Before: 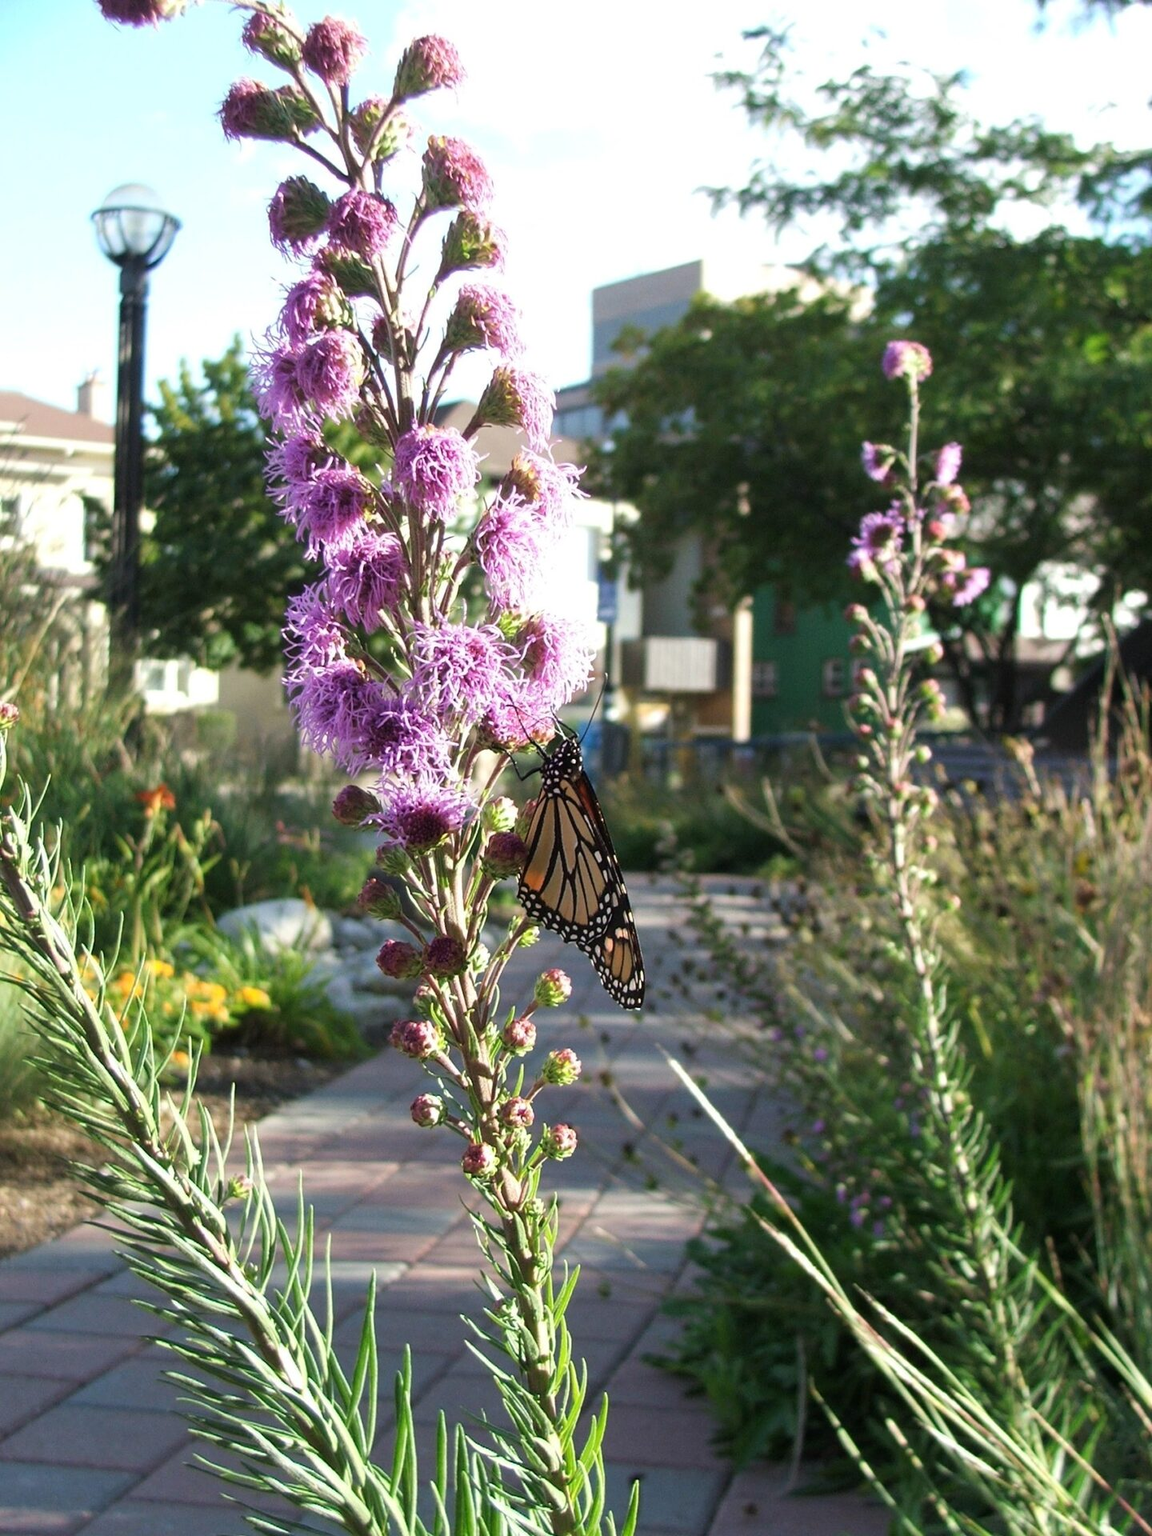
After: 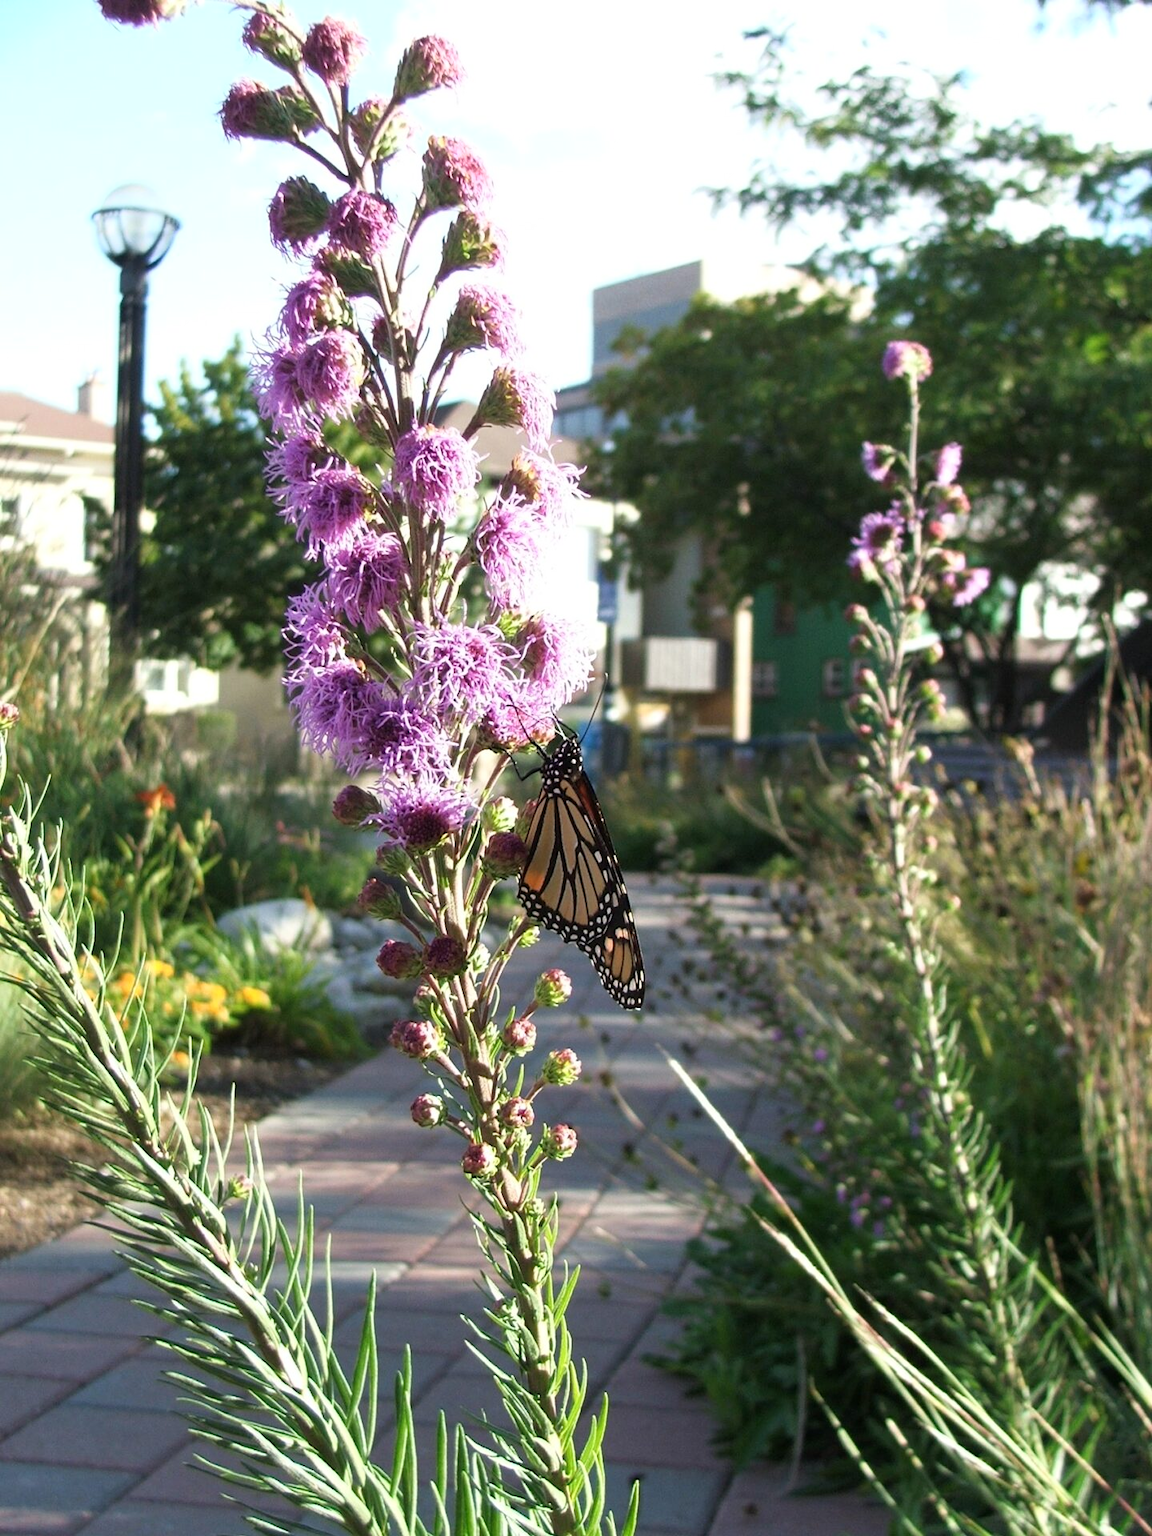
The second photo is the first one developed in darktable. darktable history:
shadows and highlights: shadows 1.1, highlights 39.29
